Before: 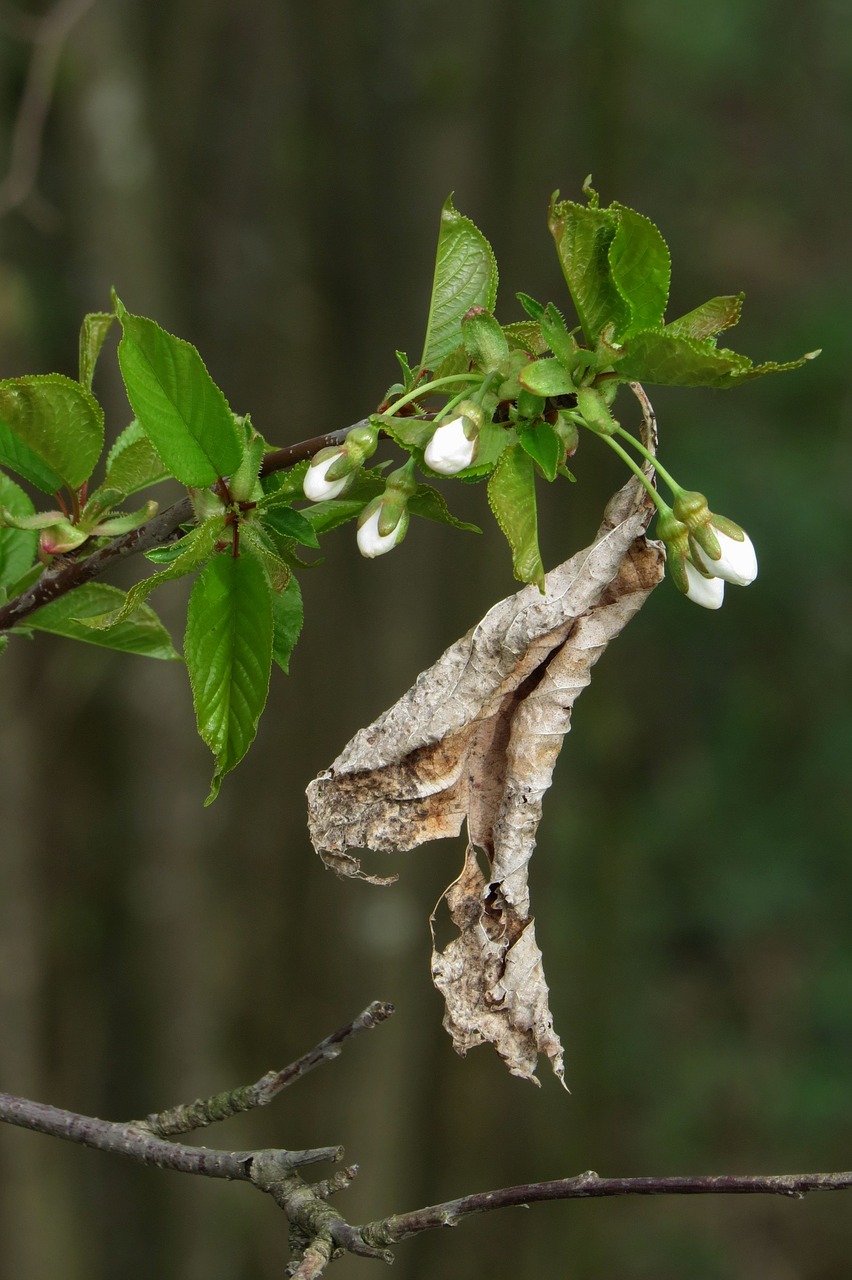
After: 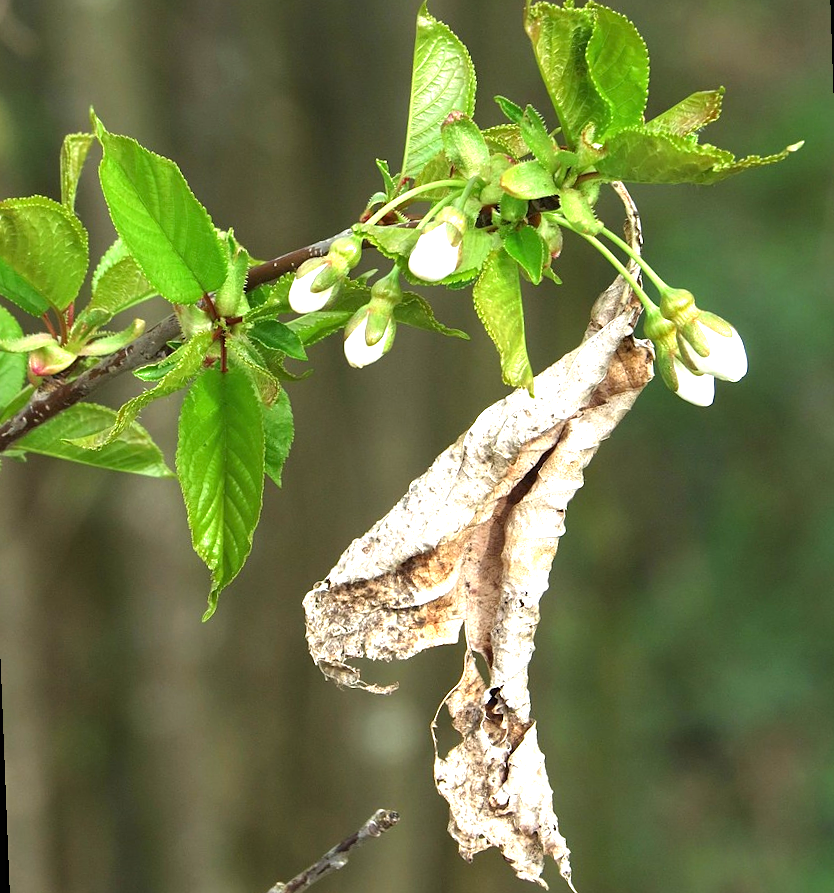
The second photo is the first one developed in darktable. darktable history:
rotate and perspective: rotation -2.12°, lens shift (vertical) 0.009, lens shift (horizontal) -0.008, automatic cropping original format, crop left 0.036, crop right 0.964, crop top 0.05, crop bottom 0.959
crop and rotate: top 12.5%, bottom 12.5%
exposure: black level correction 0, exposure 1.5 EV, compensate exposure bias true, compensate highlight preservation false
sharpen: amount 0.2
